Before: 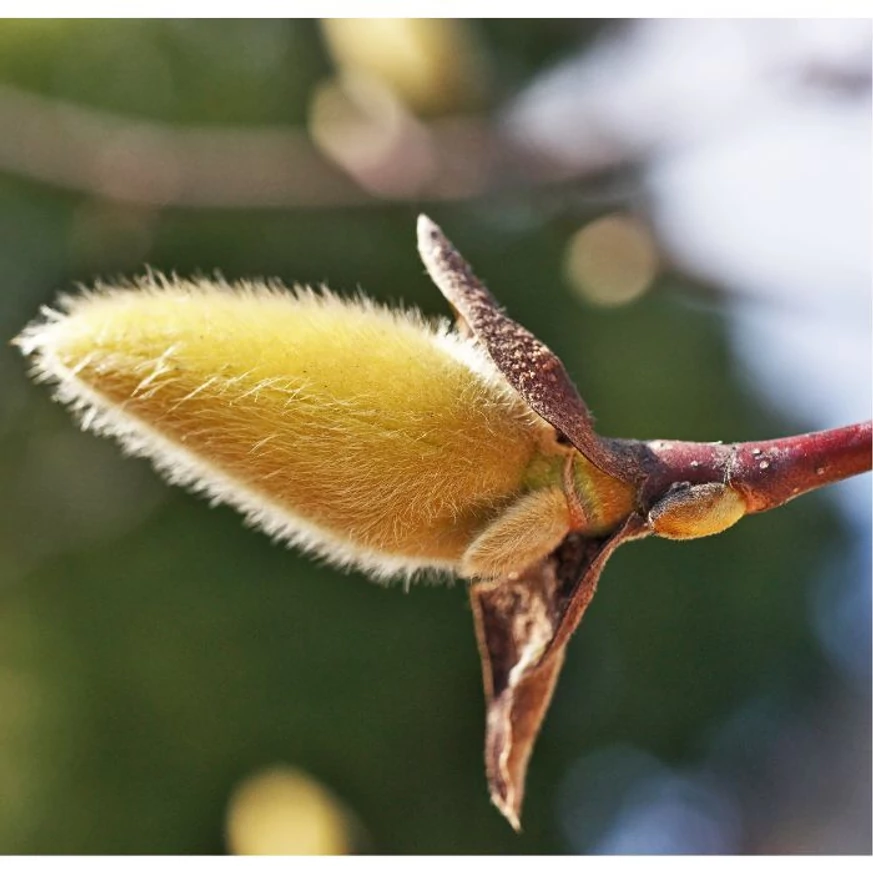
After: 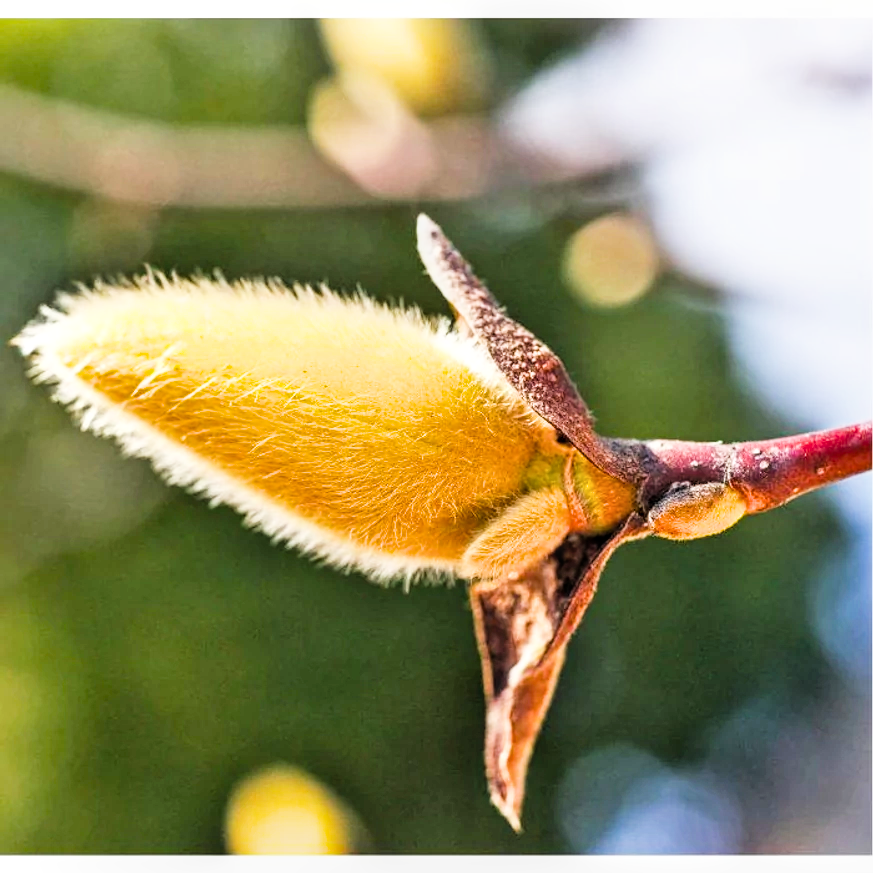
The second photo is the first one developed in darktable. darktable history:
color balance rgb: perceptual saturation grading › global saturation 30%, global vibrance 10%
local contrast: on, module defaults
exposure: black level correction 0, exposure 1.1 EV, compensate exposure bias true, compensate highlight preservation false
filmic rgb: black relative exposure -5 EV, hardness 2.88, contrast 1.3, highlights saturation mix -30%
